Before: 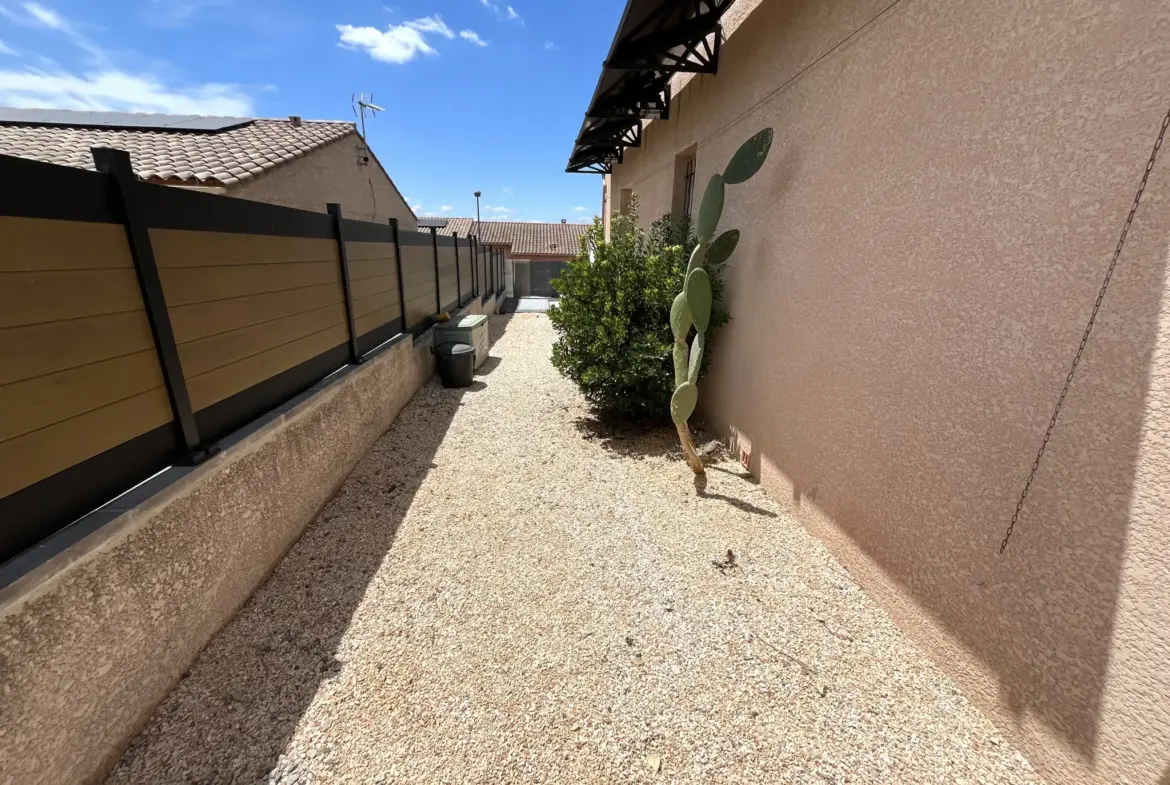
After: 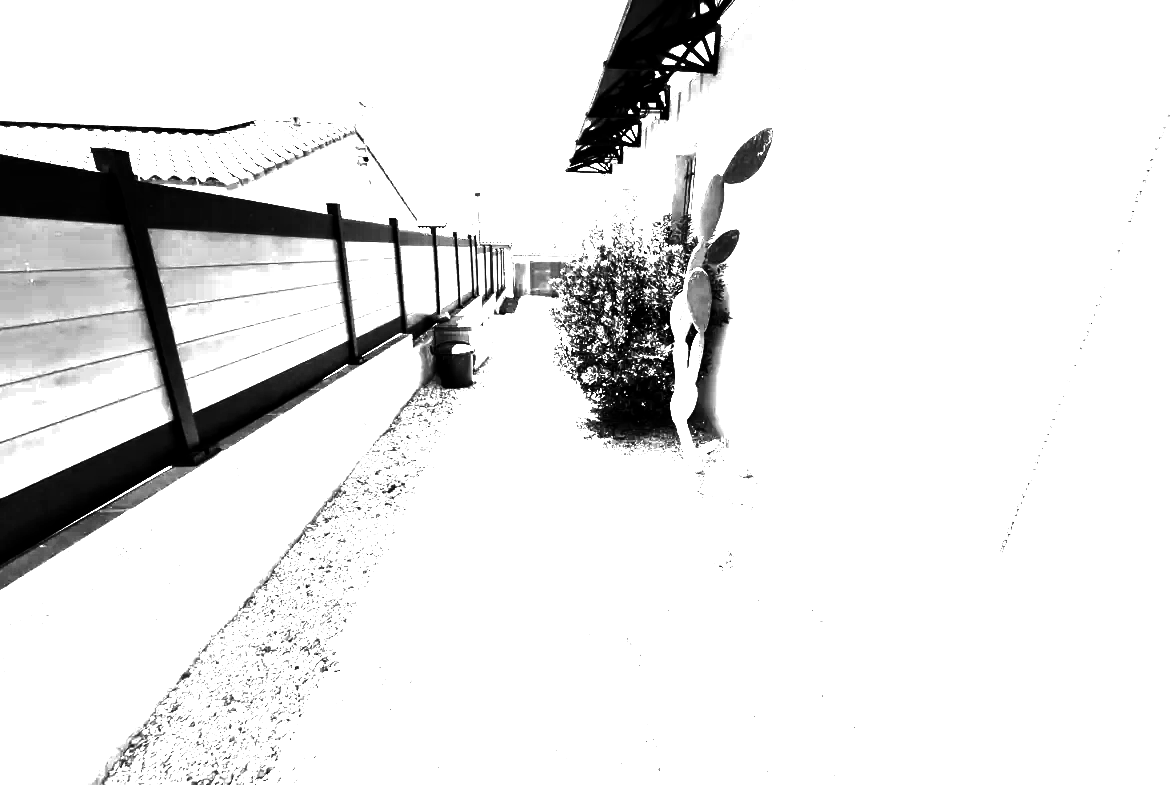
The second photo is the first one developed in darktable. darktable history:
contrast brightness saturation: brightness -1, saturation 1
white balance: red 8, blue 8
monochrome: a -4.13, b 5.16, size 1
